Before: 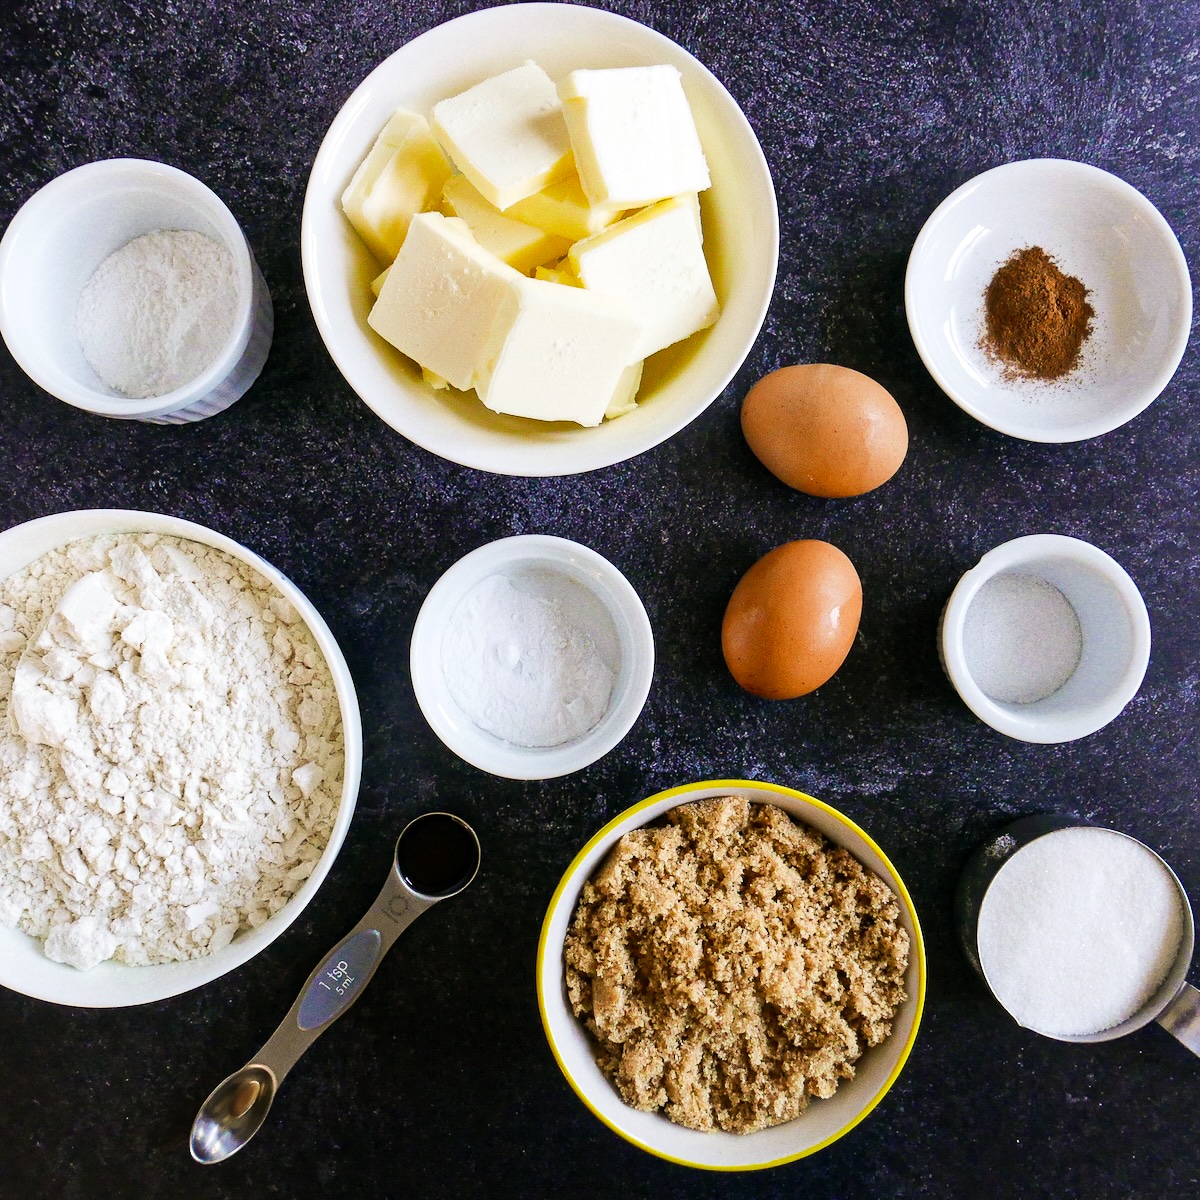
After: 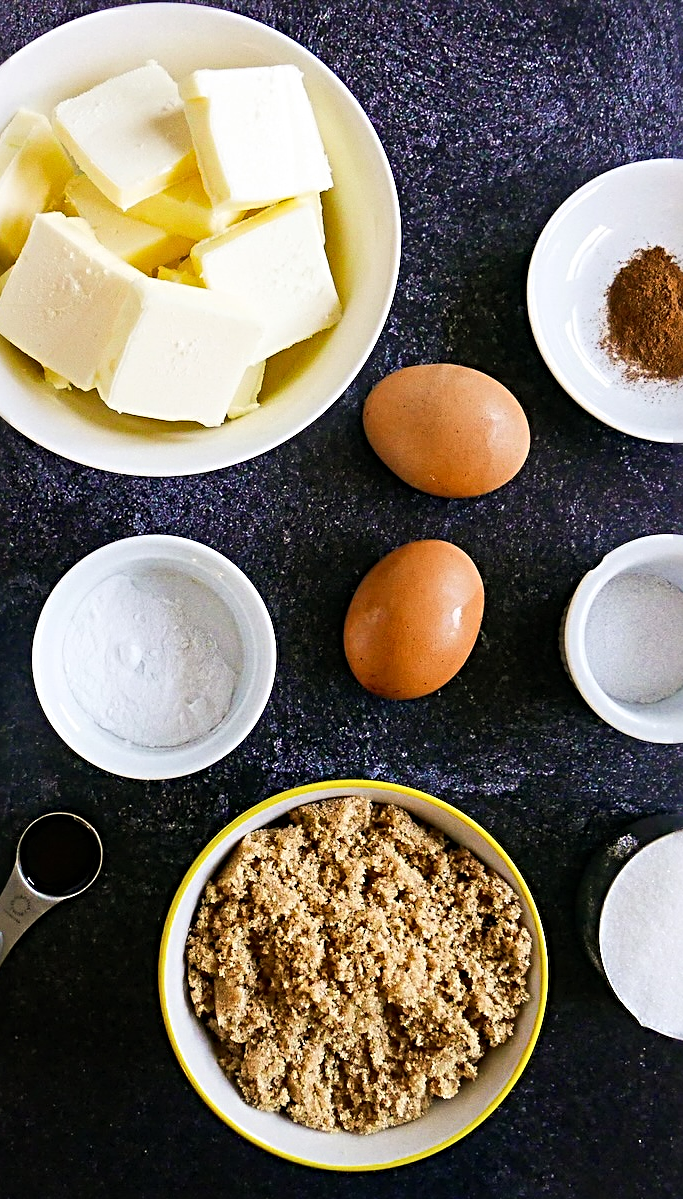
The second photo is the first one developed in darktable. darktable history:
sharpen: radius 3.98
crop: left 31.525%, top 0.022%, right 11.519%
